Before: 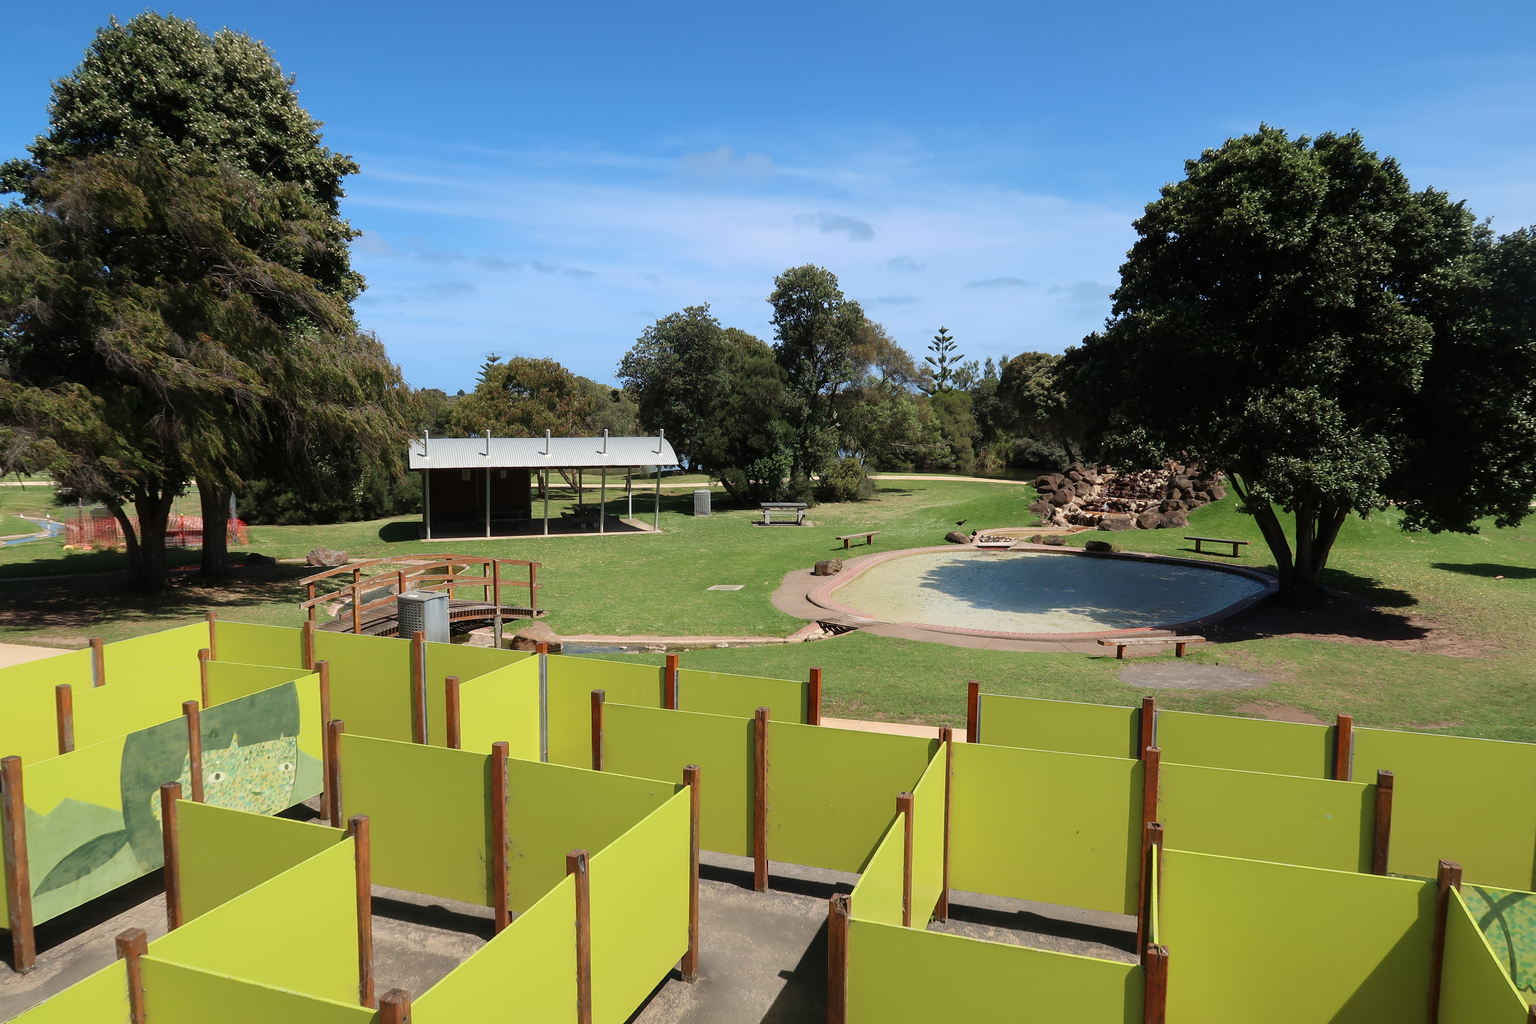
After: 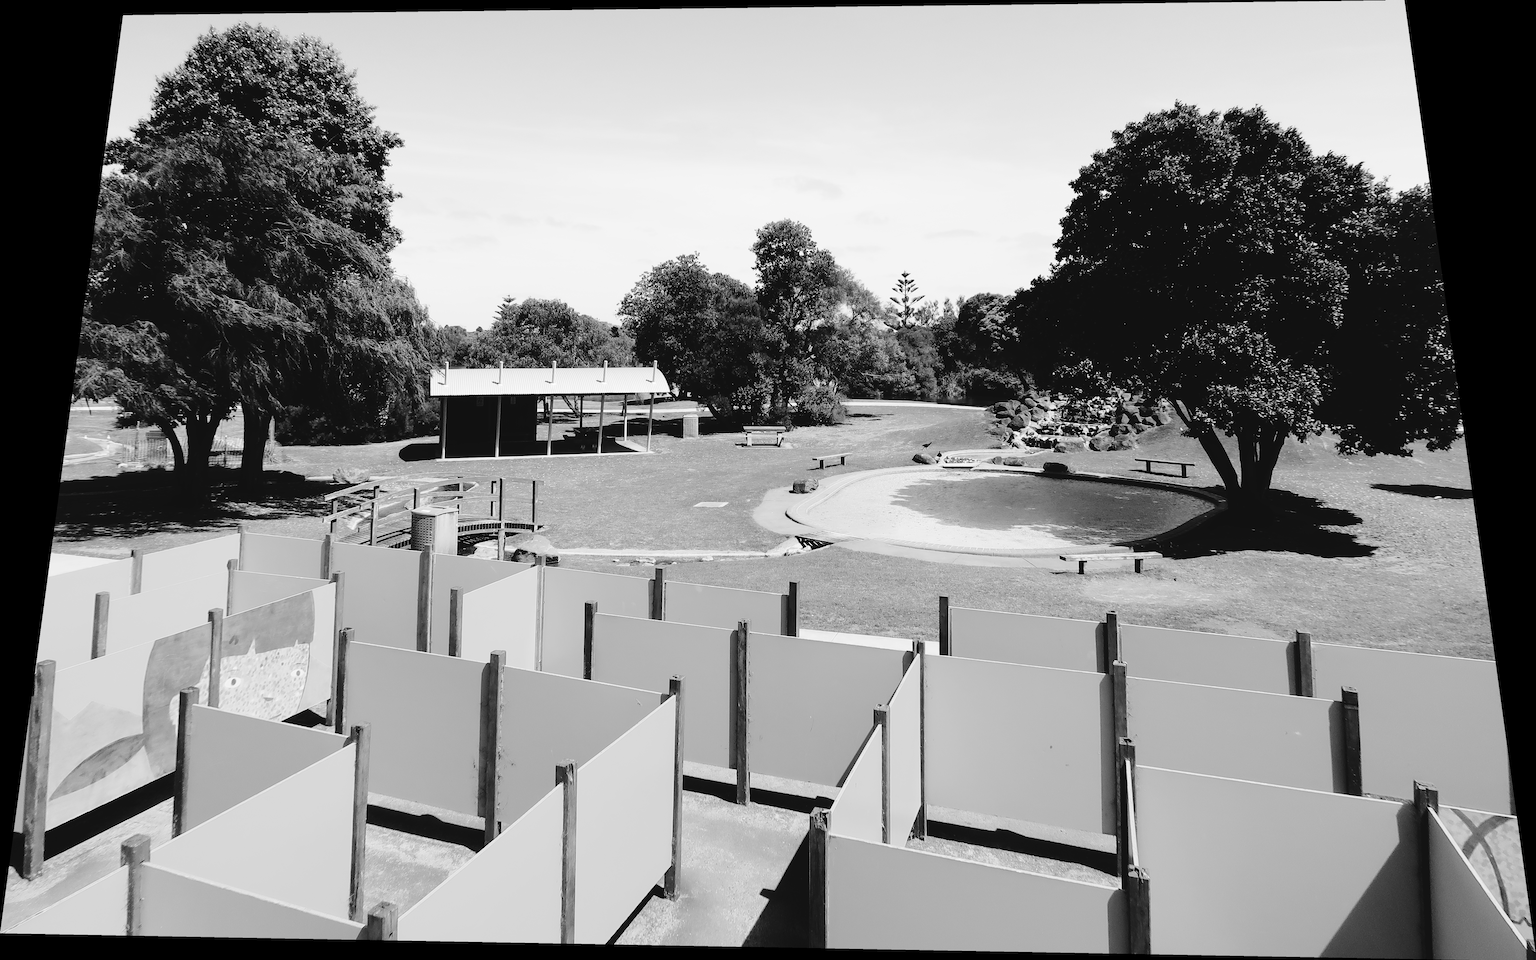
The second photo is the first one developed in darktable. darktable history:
rotate and perspective: rotation 0.128°, lens shift (vertical) -0.181, lens shift (horizontal) -0.044, shear 0.001, automatic cropping off
base curve: curves: ch0 [(0, 0) (0.028, 0.03) (0.121, 0.232) (0.46, 0.748) (0.859, 0.968) (1, 1)], preserve colors none
tone curve: curves: ch0 [(0, 0) (0.003, 0.047) (0.011, 0.05) (0.025, 0.053) (0.044, 0.057) (0.069, 0.062) (0.1, 0.084) (0.136, 0.115) (0.177, 0.159) (0.224, 0.216) (0.277, 0.289) (0.335, 0.382) (0.399, 0.474) (0.468, 0.561) (0.543, 0.636) (0.623, 0.705) (0.709, 0.778) (0.801, 0.847) (0.898, 0.916) (1, 1)], preserve colors none
color calibration: output gray [0.253, 0.26, 0.487, 0], gray › normalize channels true, illuminant same as pipeline (D50), adaptation XYZ, x 0.346, y 0.359, gamut compression 0
